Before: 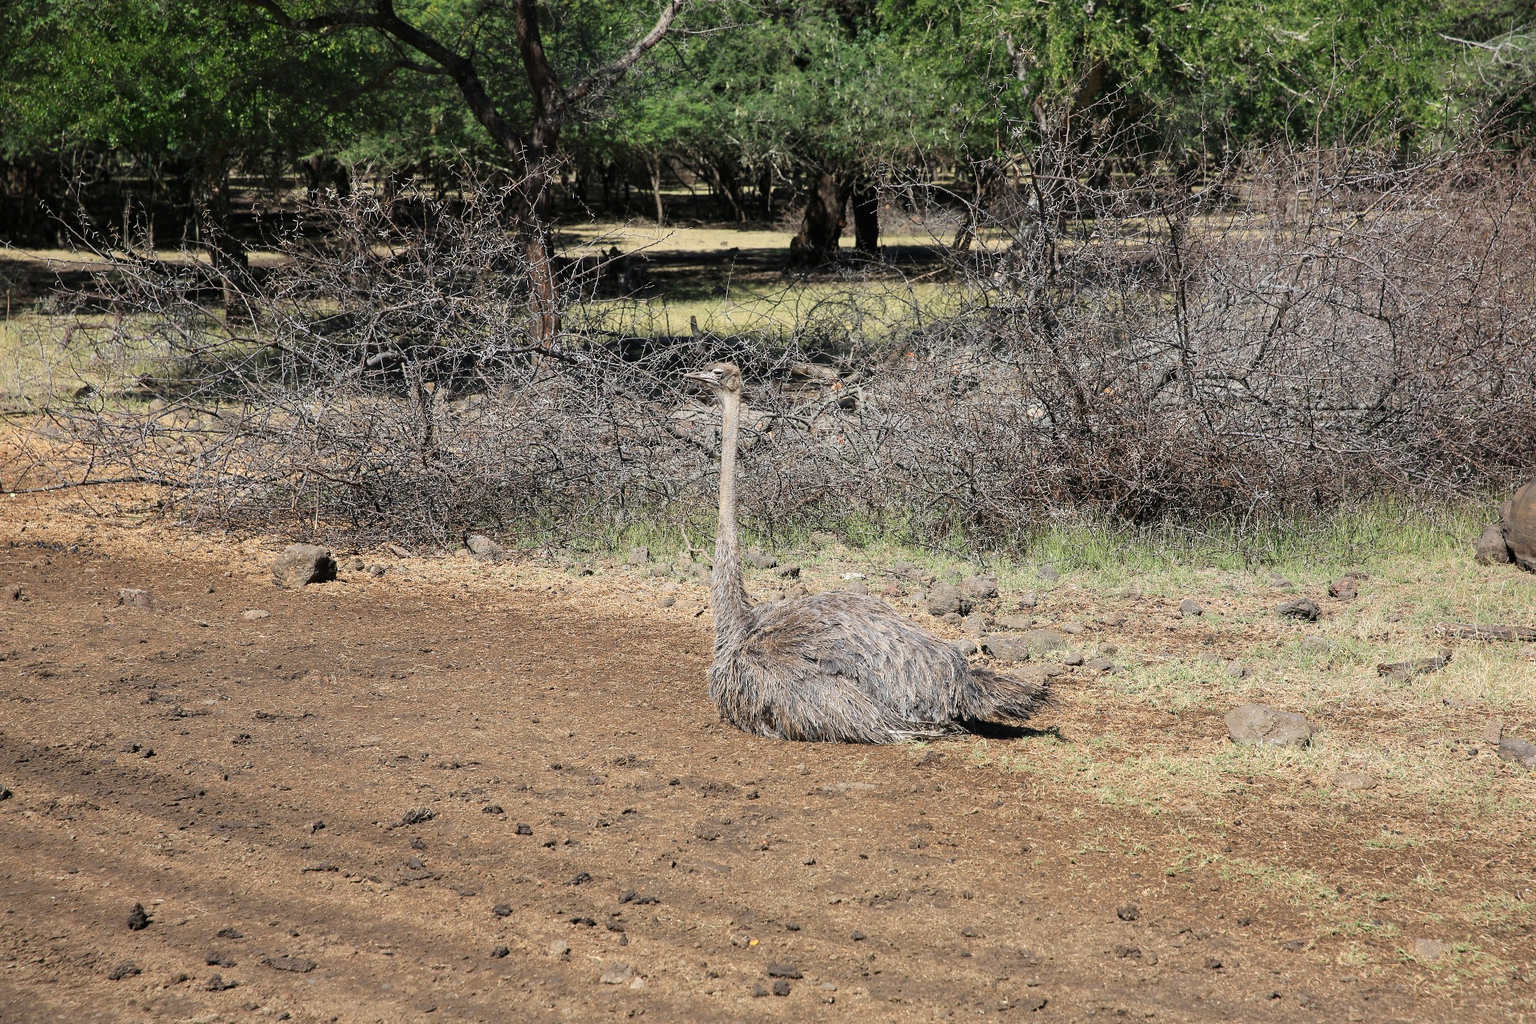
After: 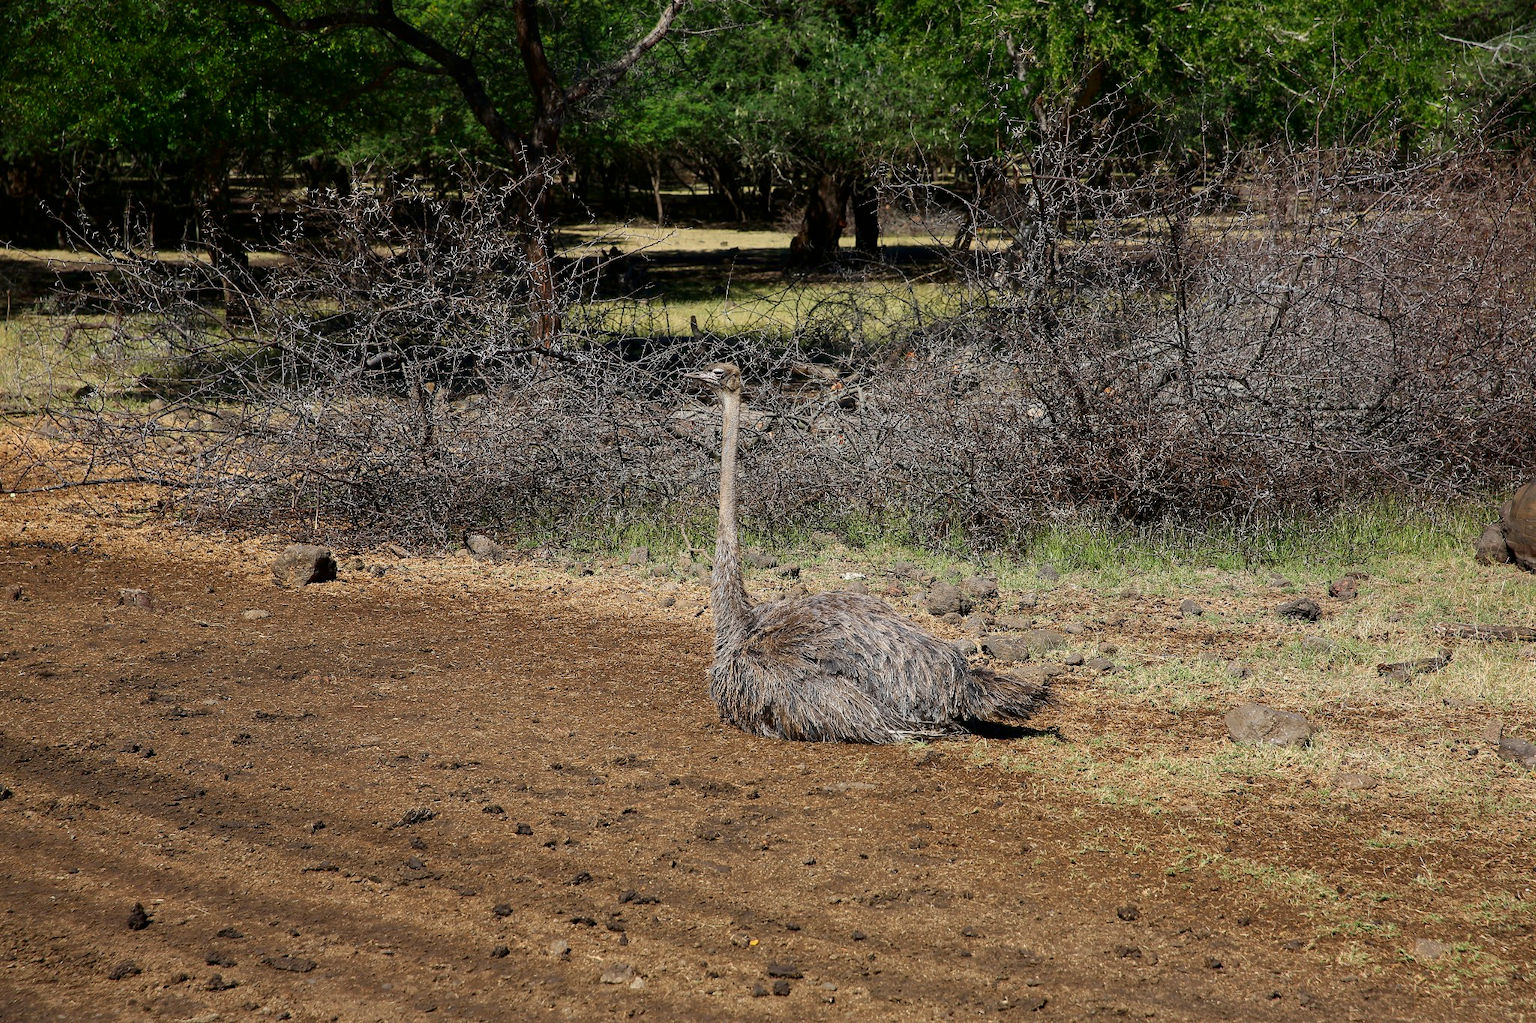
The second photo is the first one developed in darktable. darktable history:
contrast brightness saturation: brightness -0.247, saturation 0.205
